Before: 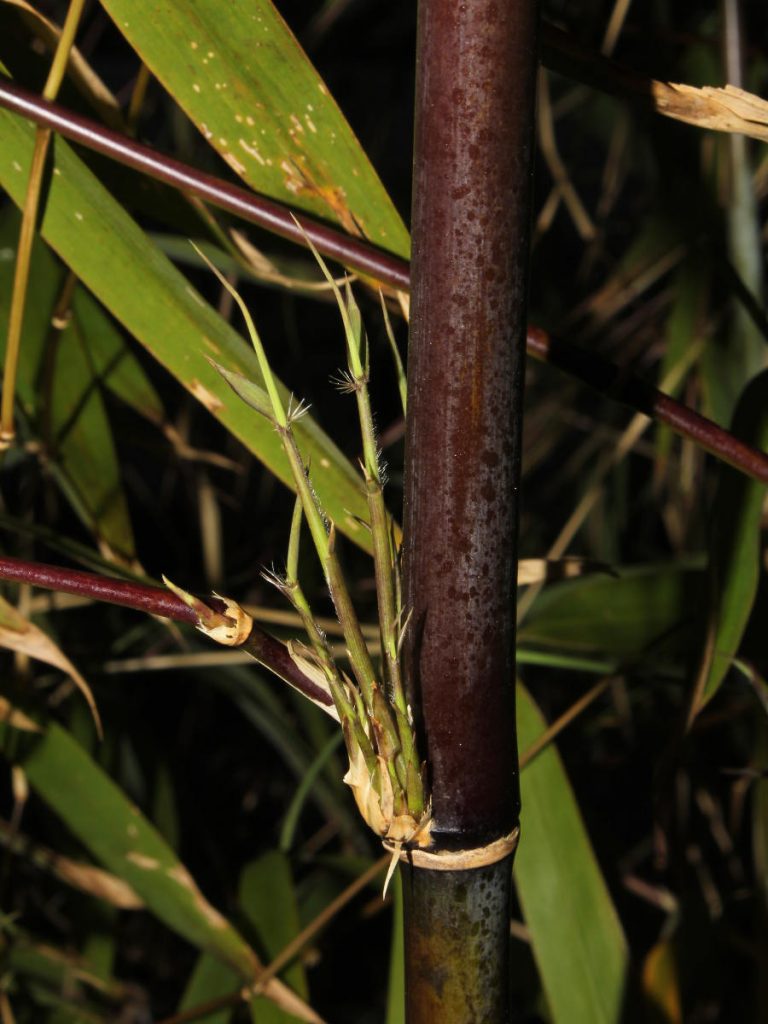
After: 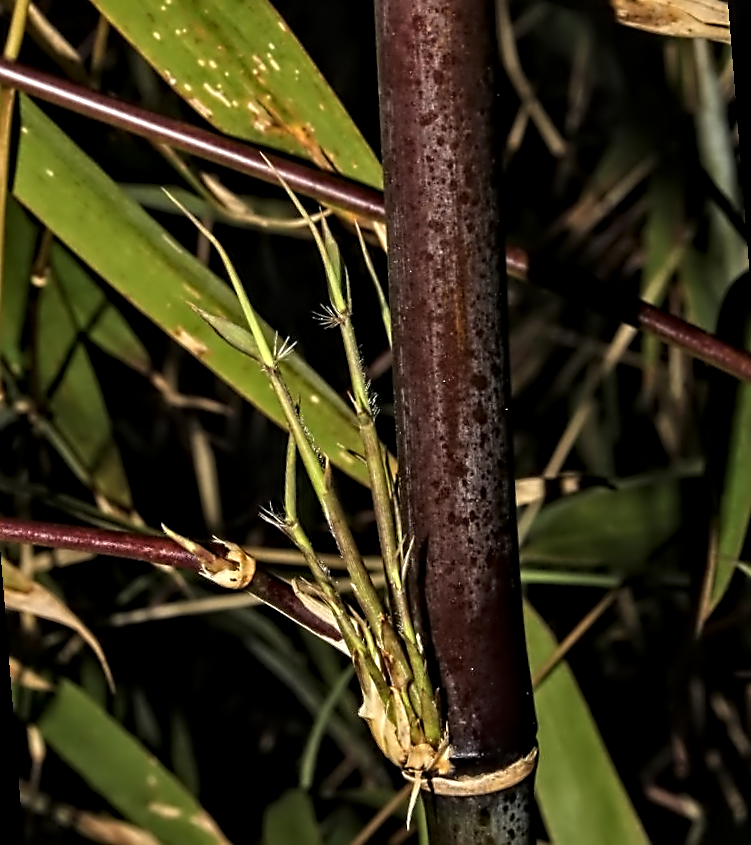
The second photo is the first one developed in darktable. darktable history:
local contrast: on, module defaults
crop: top 0.448%, right 0.264%, bottom 5.045%
sharpen: on, module defaults
contrast equalizer: octaves 7, y [[0.5, 0.542, 0.583, 0.625, 0.667, 0.708], [0.5 ×6], [0.5 ×6], [0, 0.033, 0.067, 0.1, 0.133, 0.167], [0, 0.05, 0.1, 0.15, 0.2, 0.25]]
rotate and perspective: rotation -4.57°, crop left 0.054, crop right 0.944, crop top 0.087, crop bottom 0.914
